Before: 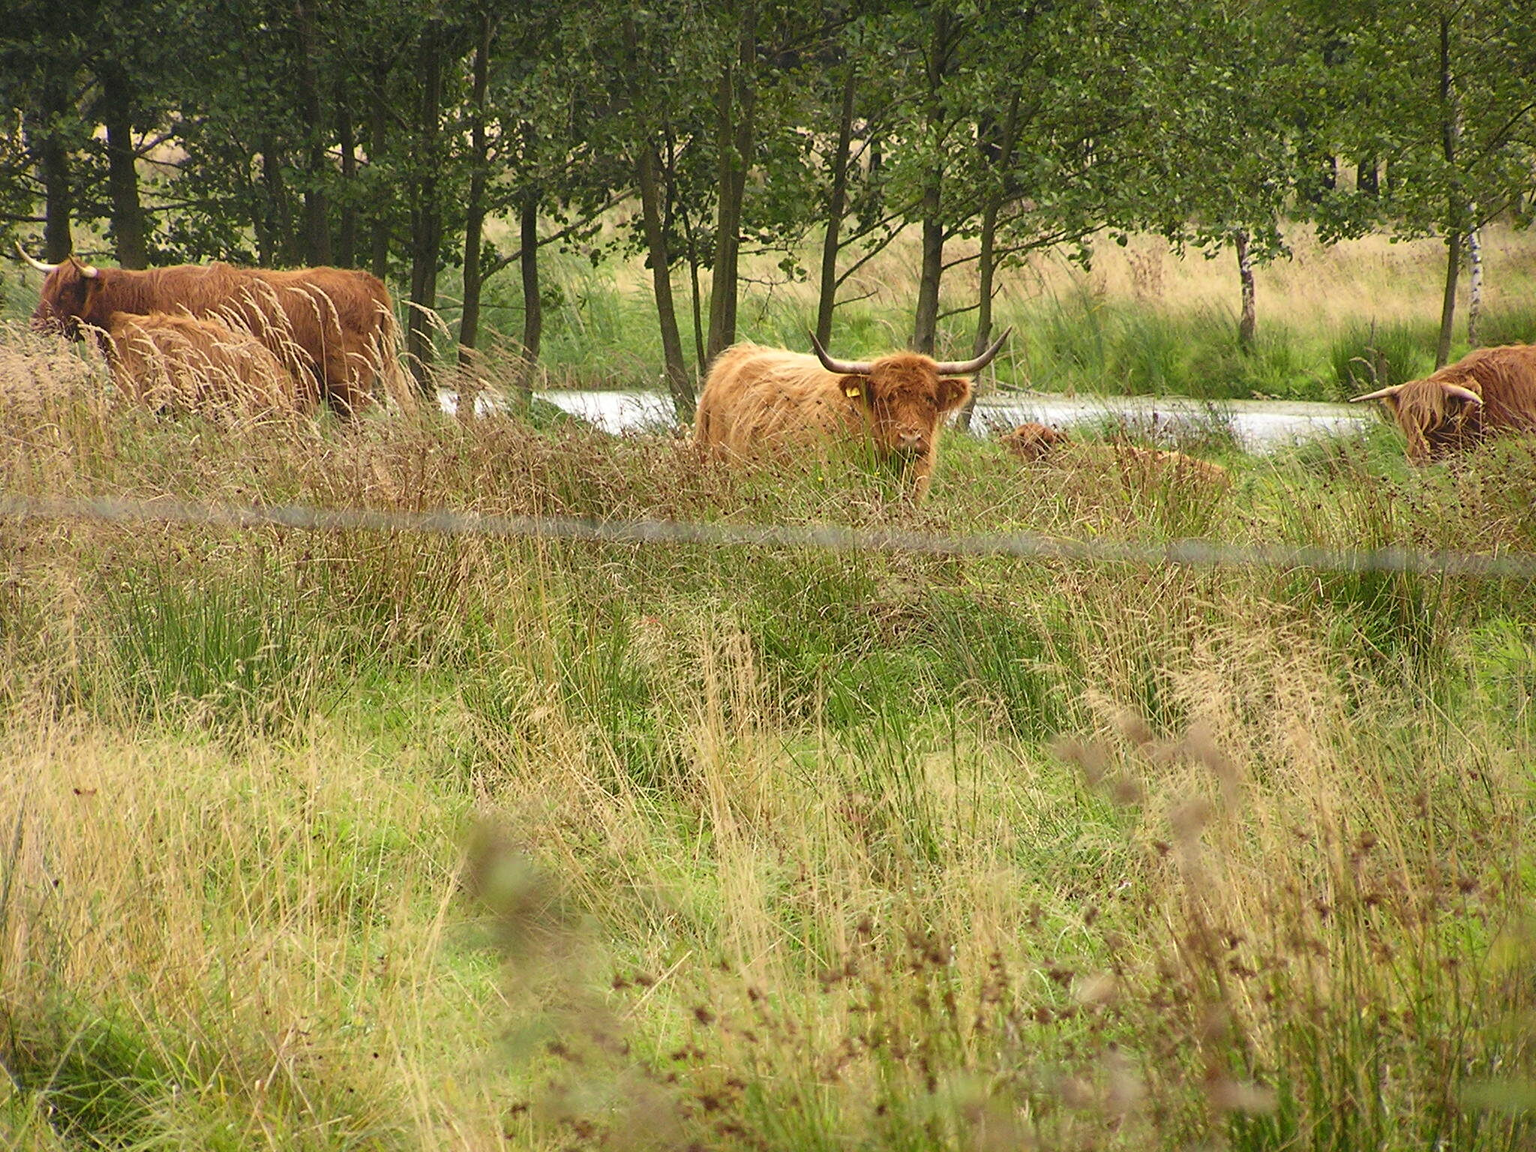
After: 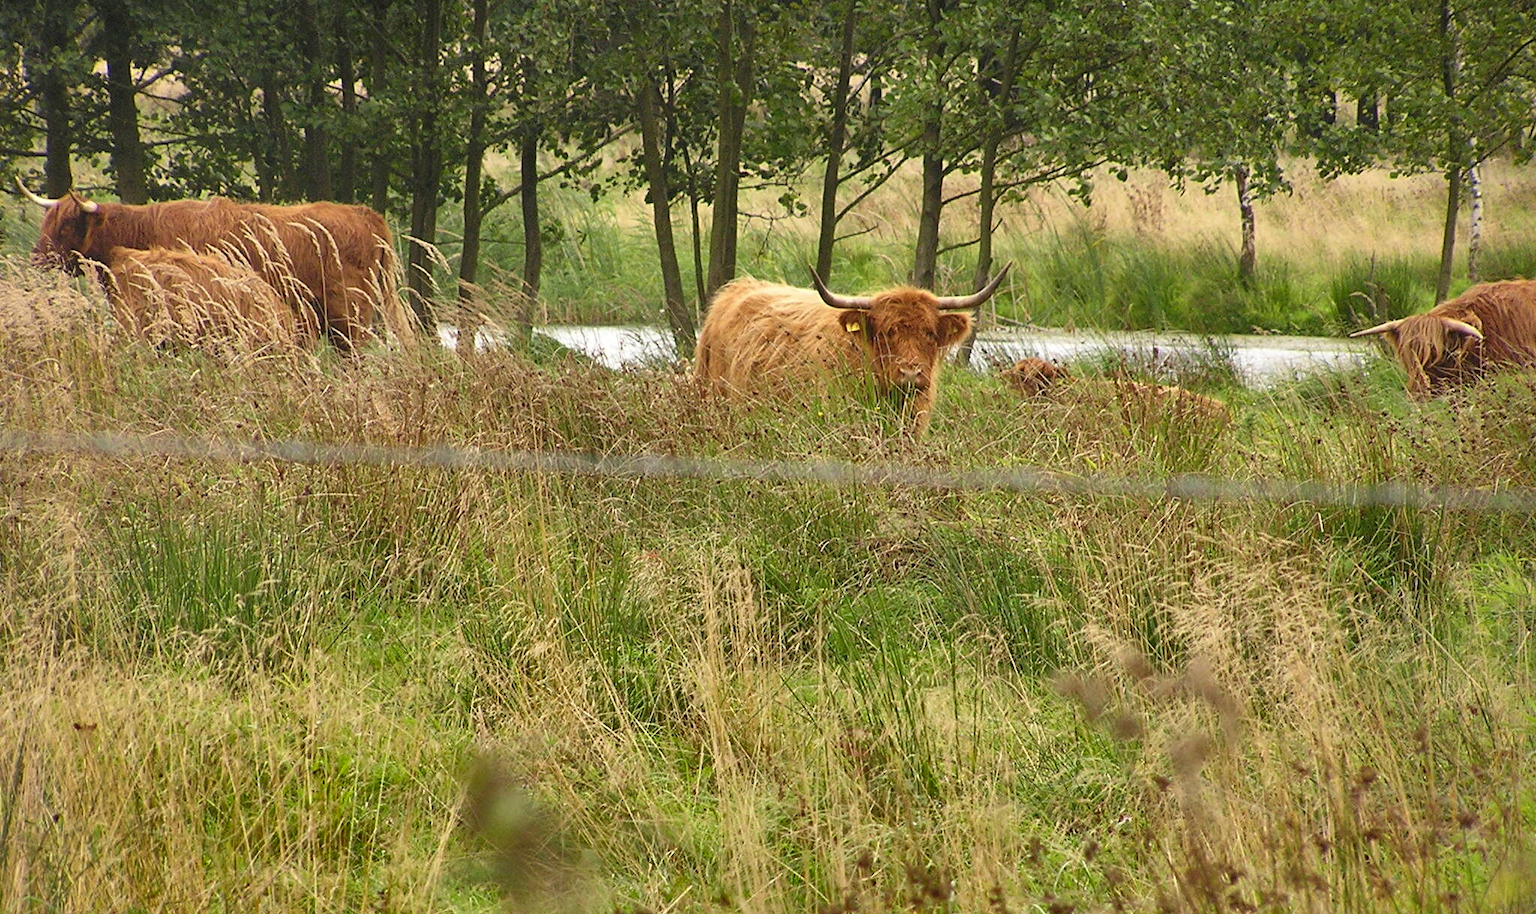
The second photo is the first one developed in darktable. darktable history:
shadows and highlights: shadows 20.91, highlights -82.73, soften with gaussian
crop and rotate: top 5.667%, bottom 14.937%
